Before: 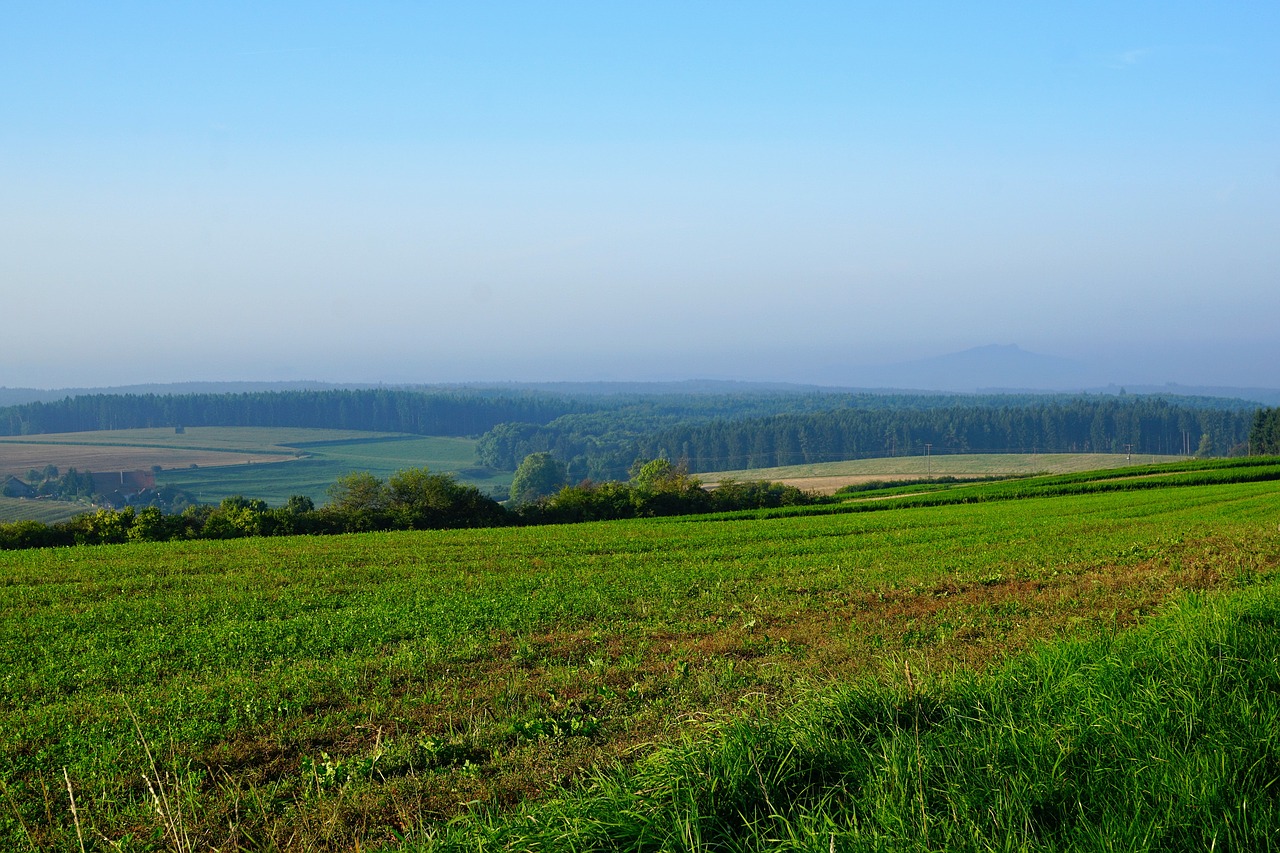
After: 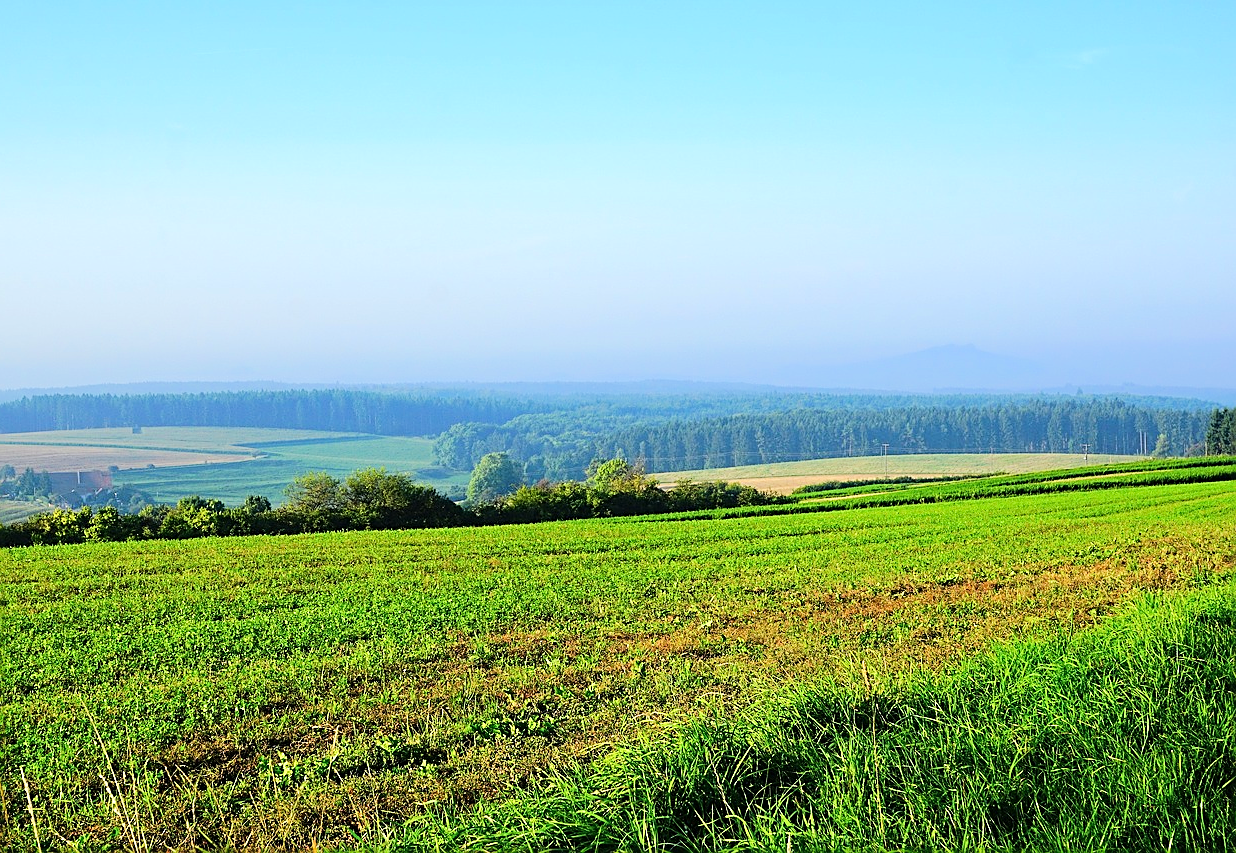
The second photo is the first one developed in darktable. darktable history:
exposure: black level correction 0, exposure 0.199 EV, compensate highlight preservation false
crop and rotate: left 3.405%
tone equalizer: -7 EV 0.153 EV, -6 EV 0.568 EV, -5 EV 1.14 EV, -4 EV 1.33 EV, -3 EV 1.15 EV, -2 EV 0.6 EV, -1 EV 0.162 EV, edges refinement/feathering 500, mask exposure compensation -1.57 EV, preserve details no
sharpen: on, module defaults
